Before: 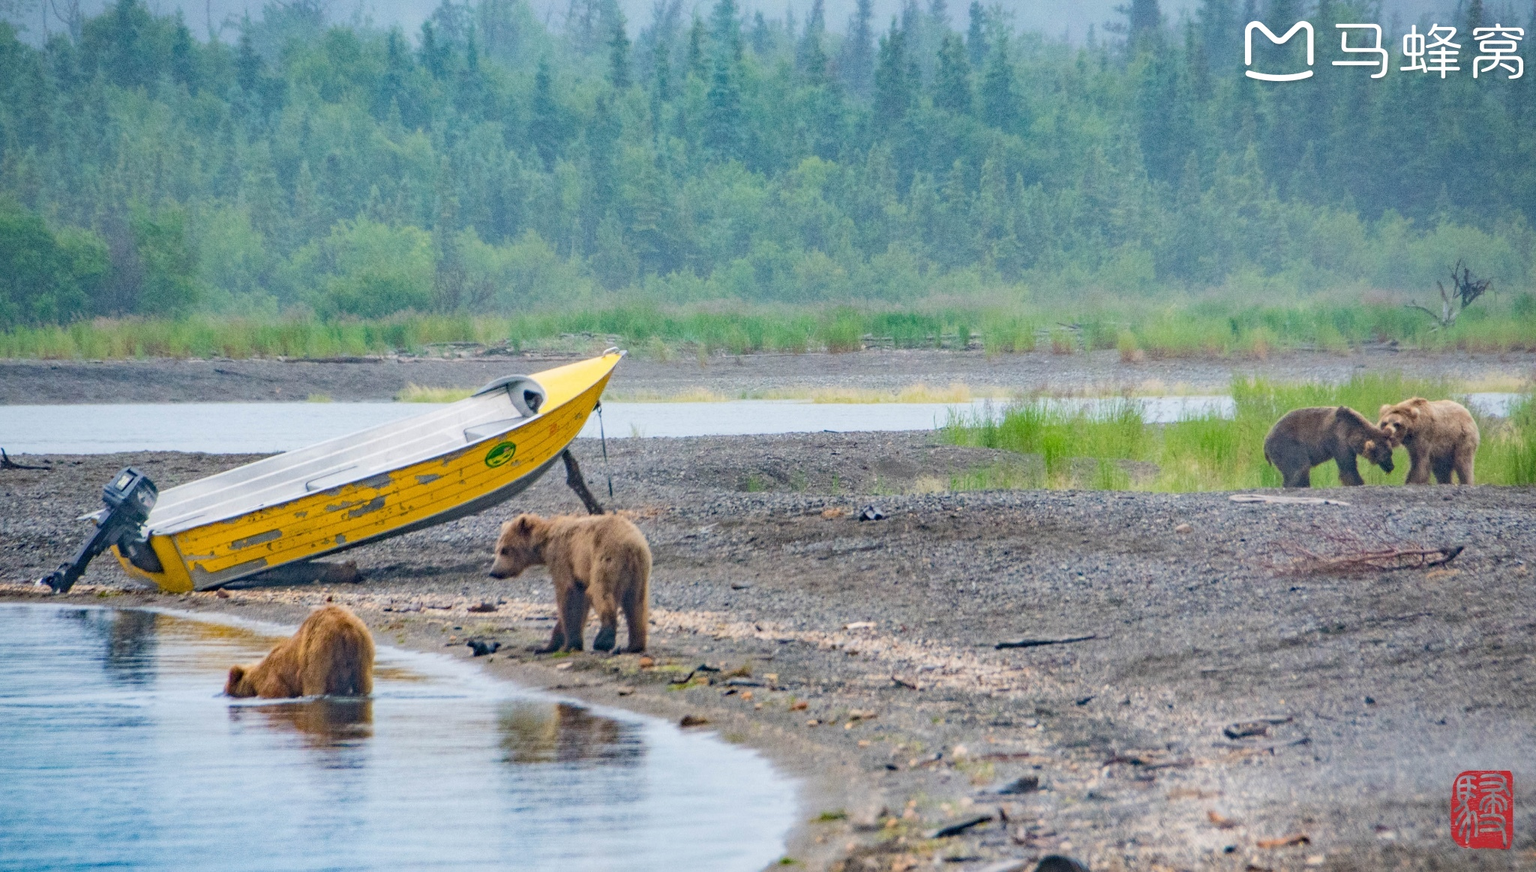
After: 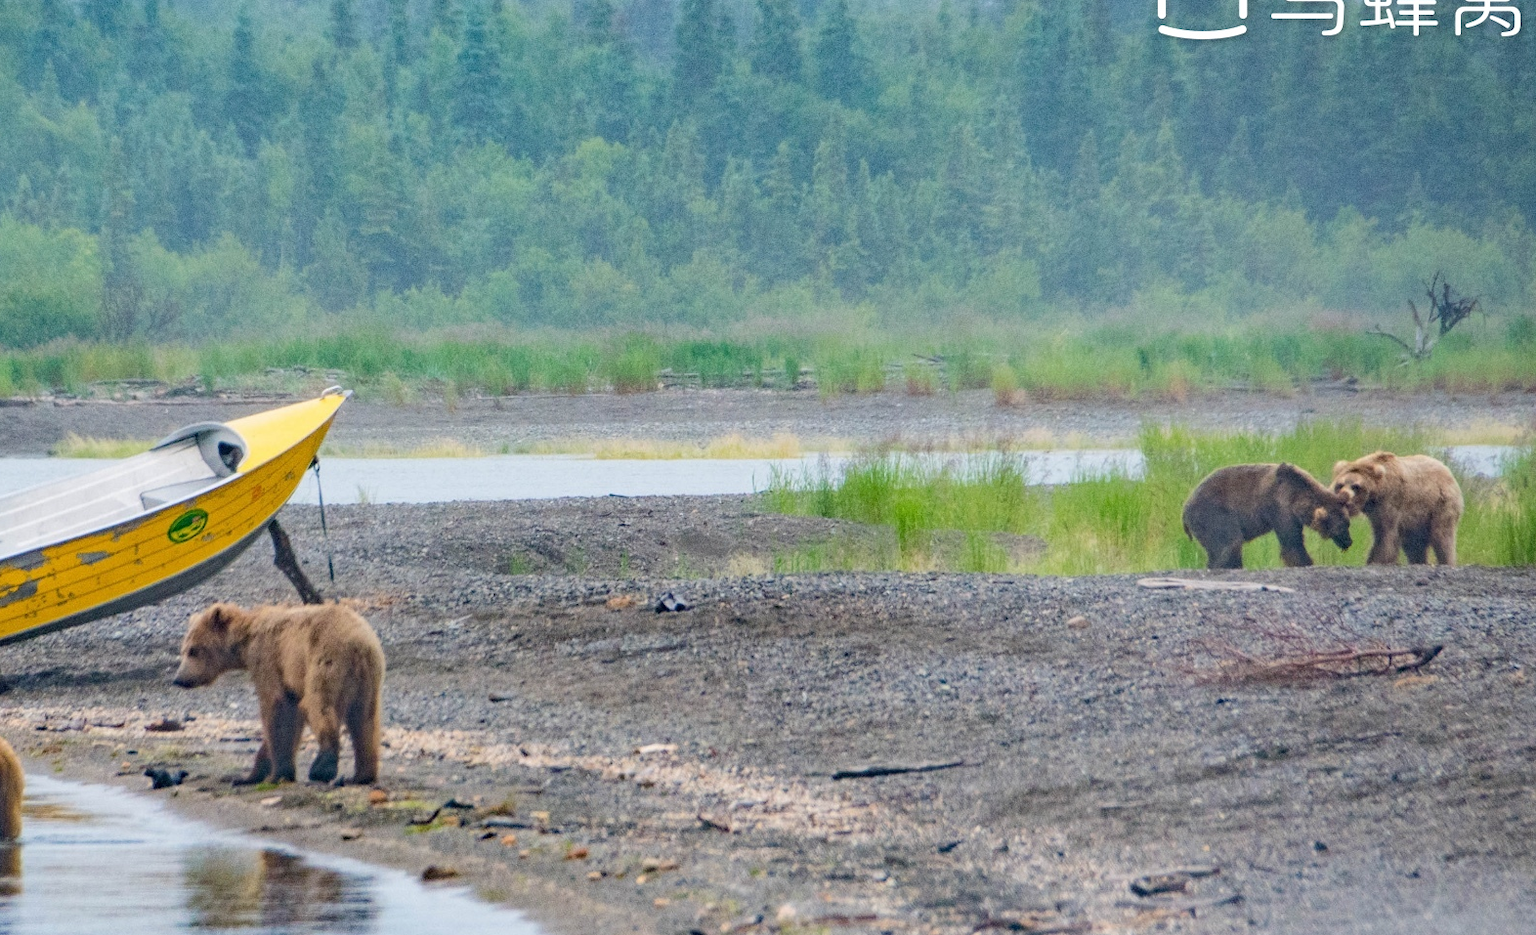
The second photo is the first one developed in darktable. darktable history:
crop: left 23.232%, top 5.86%, bottom 11.788%
